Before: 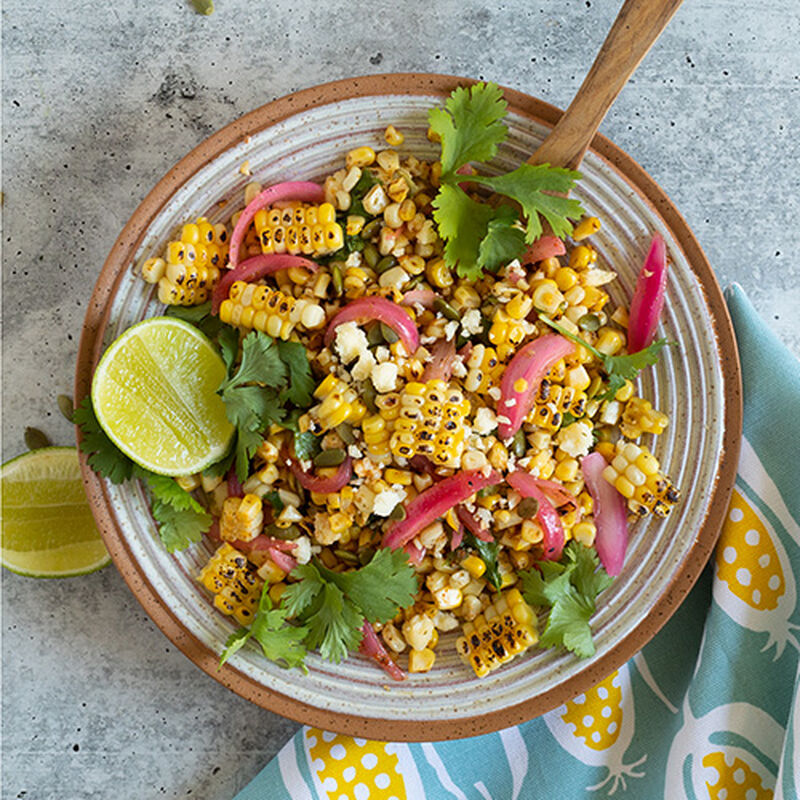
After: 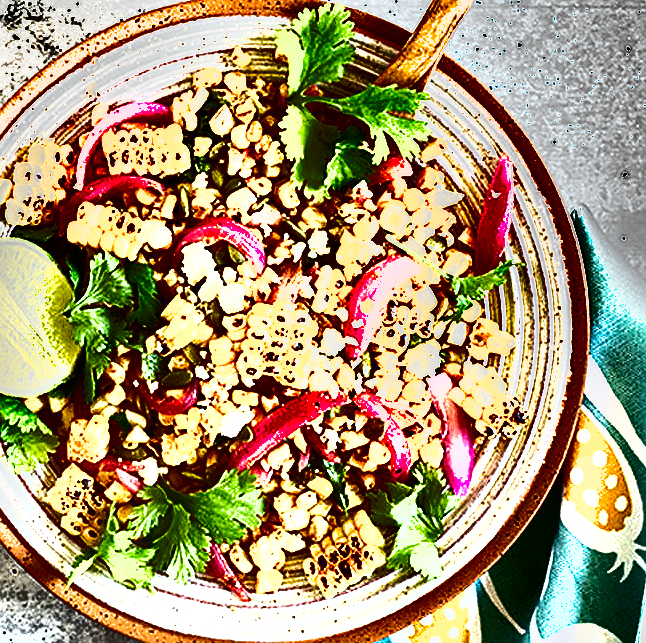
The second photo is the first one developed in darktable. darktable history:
exposure: black level correction 0, exposure 2.103 EV, compensate highlight preservation false
shadows and highlights: white point adjustment -3.82, highlights -63.51, soften with gaussian
crop: left 19.232%, top 9.876%, right 0.001%, bottom 9.735%
tone equalizer: -7 EV 0.162 EV, -6 EV 0.621 EV, -5 EV 1.16 EV, -4 EV 1.33 EV, -3 EV 1.17 EV, -2 EV 0.6 EV, -1 EV 0.152 EV
sharpen: on, module defaults
contrast brightness saturation: saturation -0.057
